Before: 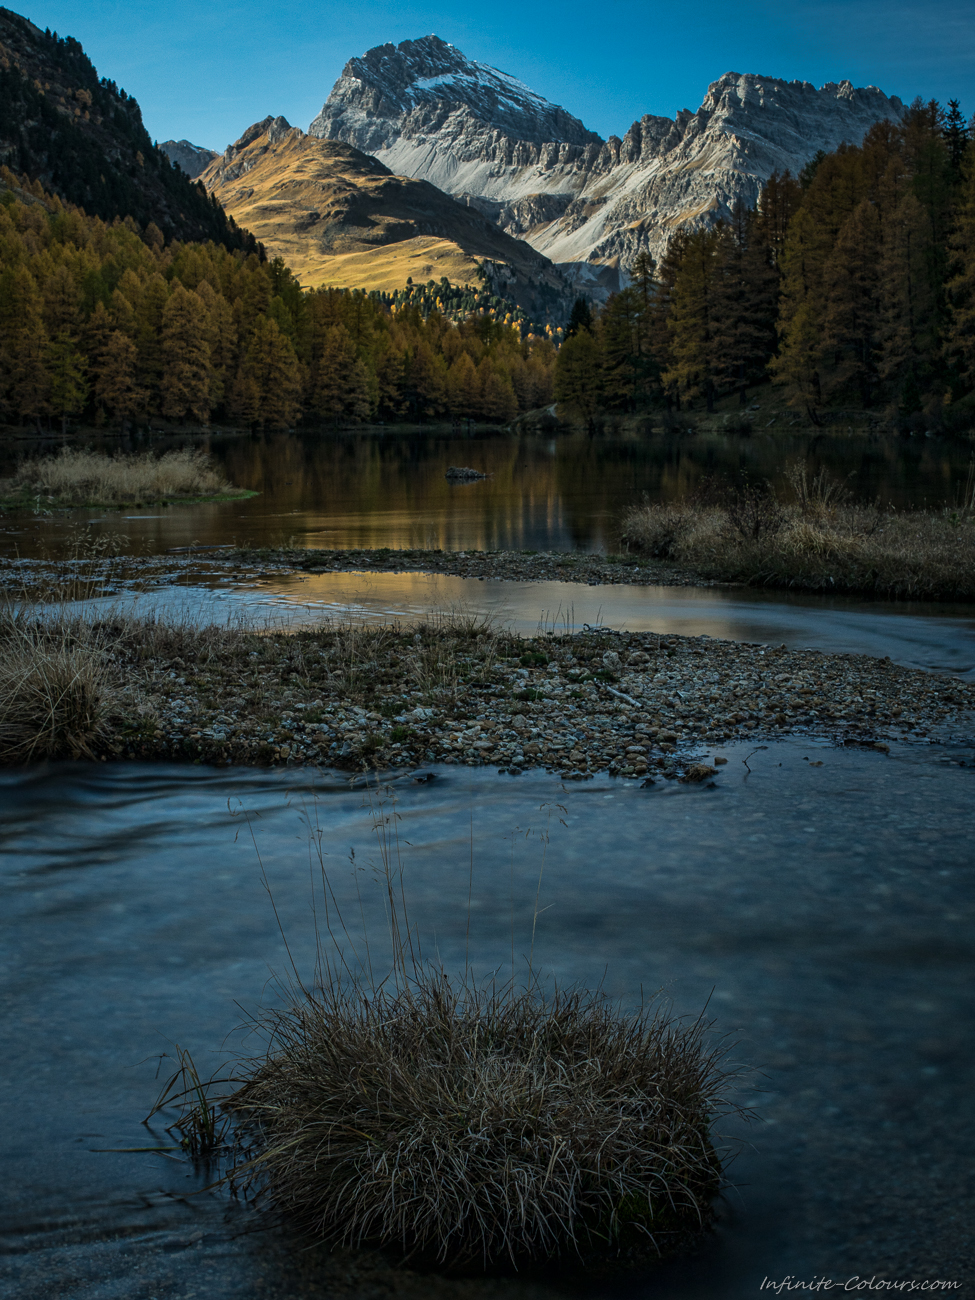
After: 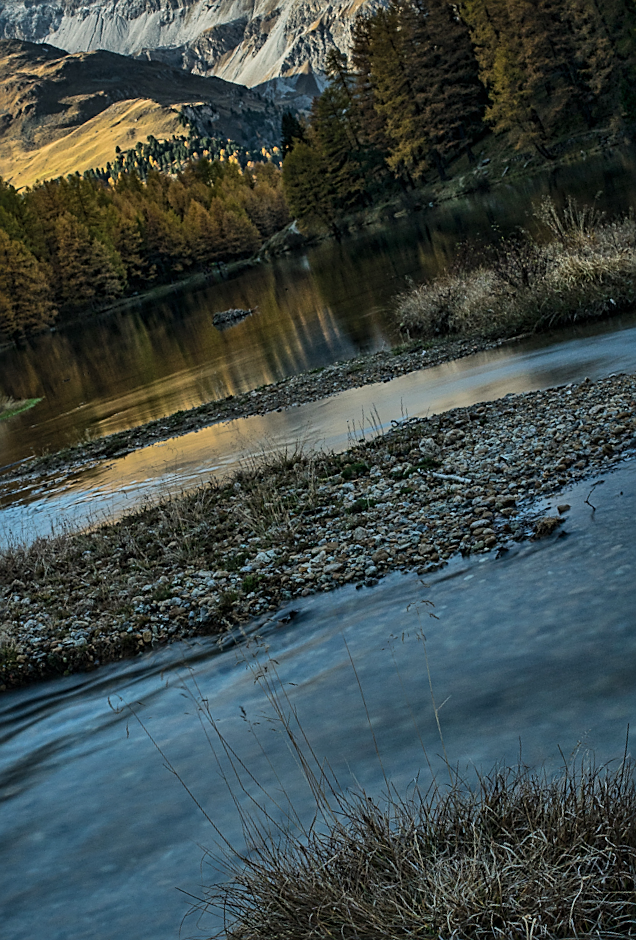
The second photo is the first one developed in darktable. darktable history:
sharpen: on, module defaults
crop and rotate: angle 18.25°, left 6.897%, right 3.875%, bottom 1.079%
shadows and highlights: low approximation 0.01, soften with gaussian
